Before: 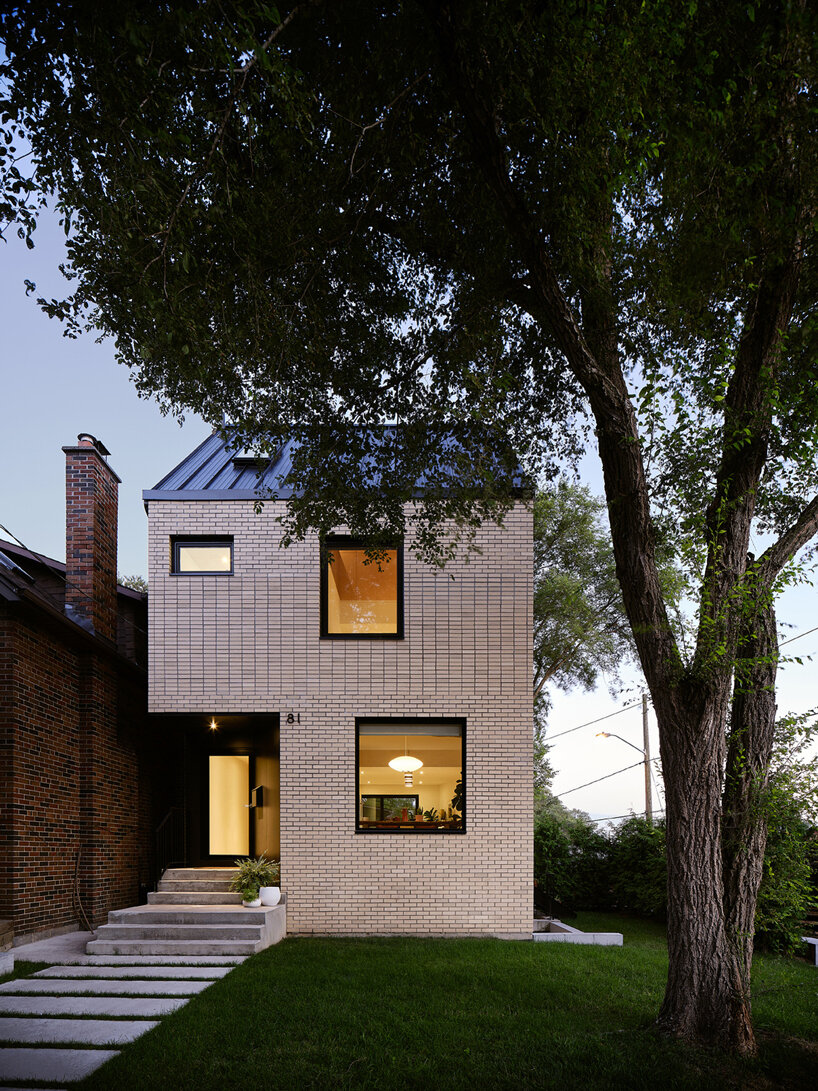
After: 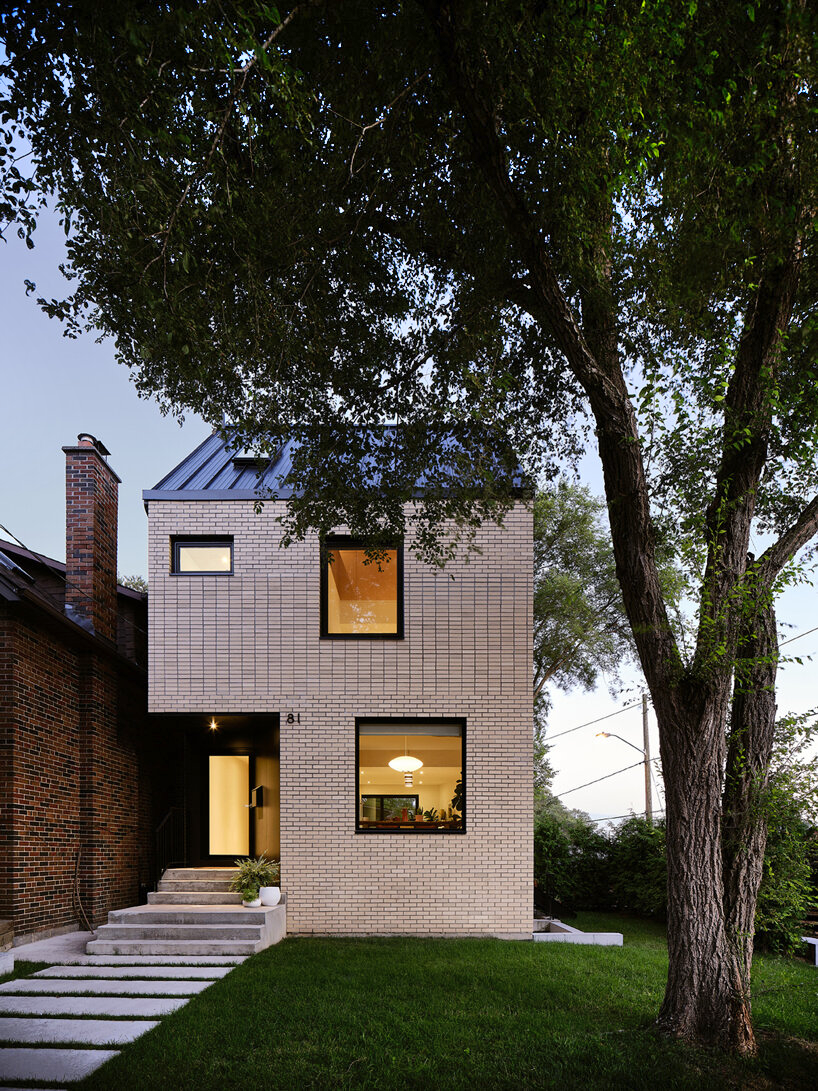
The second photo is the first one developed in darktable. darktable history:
shadows and highlights: highlights 69.26, soften with gaussian
